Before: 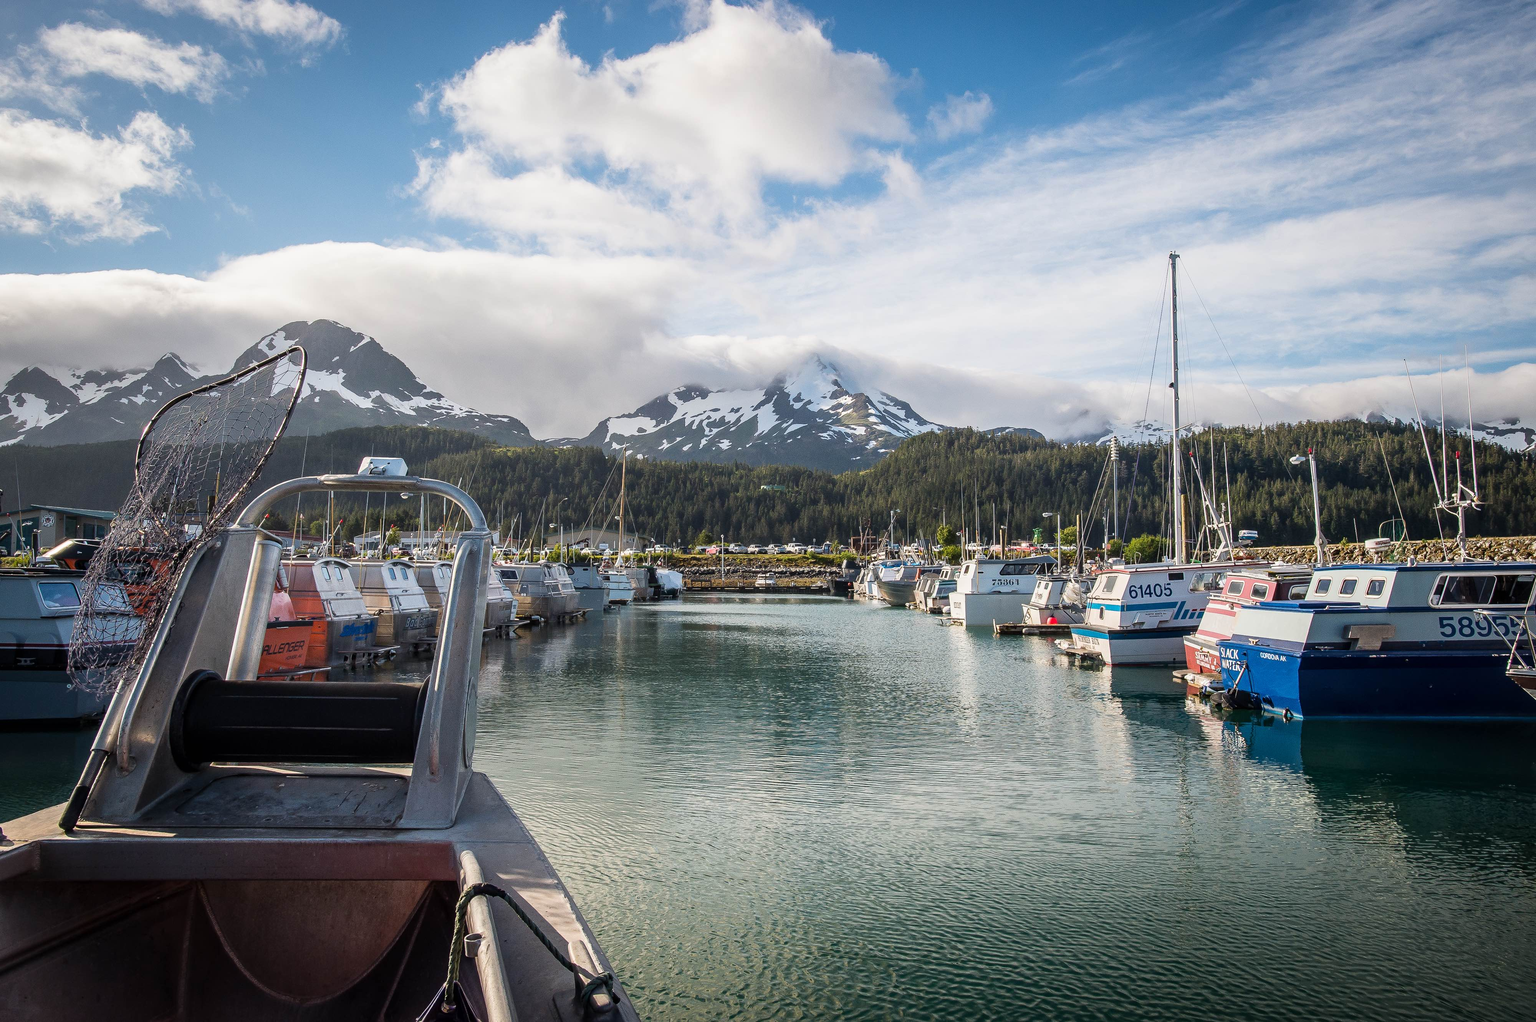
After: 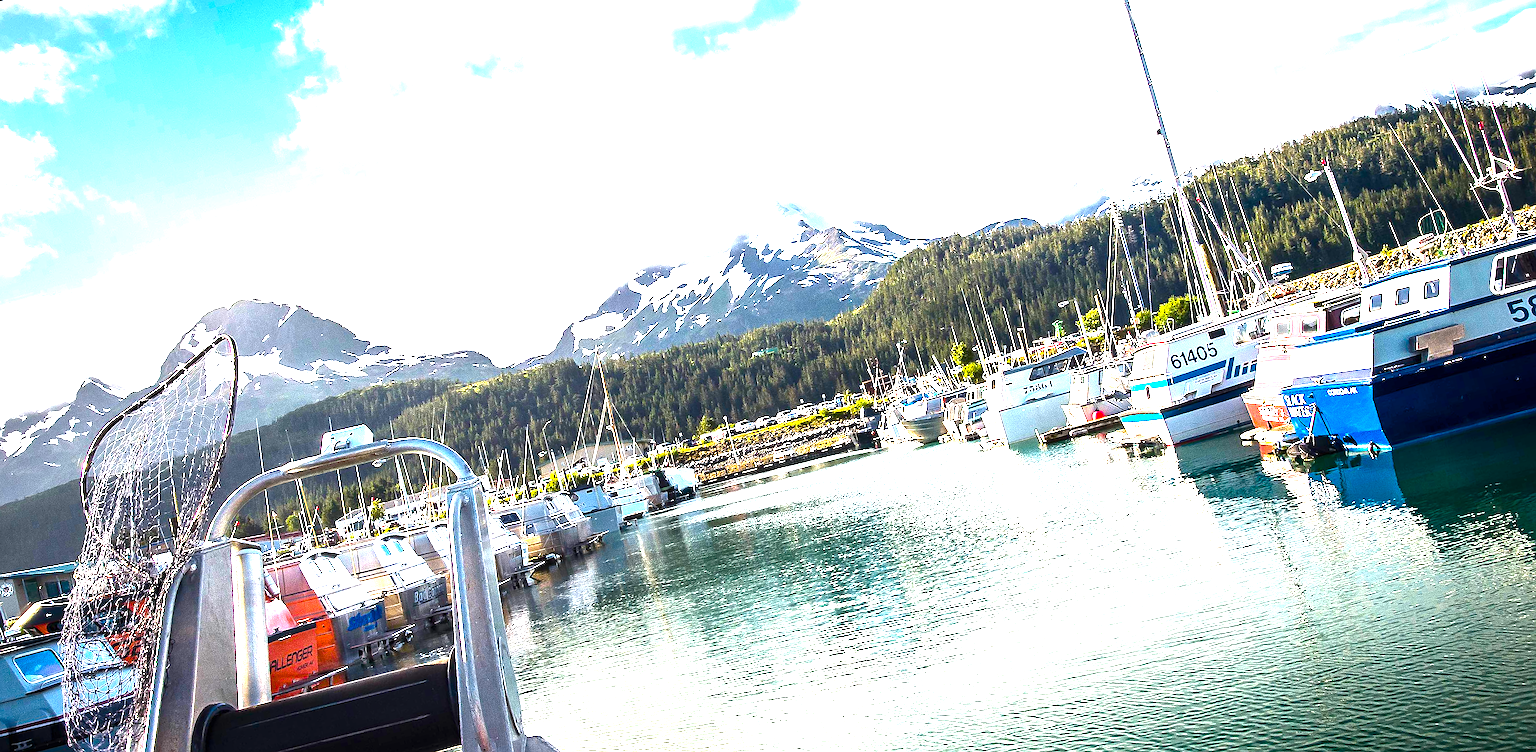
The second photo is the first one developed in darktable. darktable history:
sharpen: on, module defaults
exposure: black level correction 0, exposure 1.4 EV, compensate highlight preservation false
rotate and perspective: rotation -14.8°, crop left 0.1, crop right 0.903, crop top 0.25, crop bottom 0.748
color balance rgb: linear chroma grading › global chroma 9%, perceptual saturation grading › global saturation 36%, perceptual saturation grading › shadows 35%, perceptual brilliance grading › global brilliance 15%, perceptual brilliance grading › shadows -35%, global vibrance 15%
